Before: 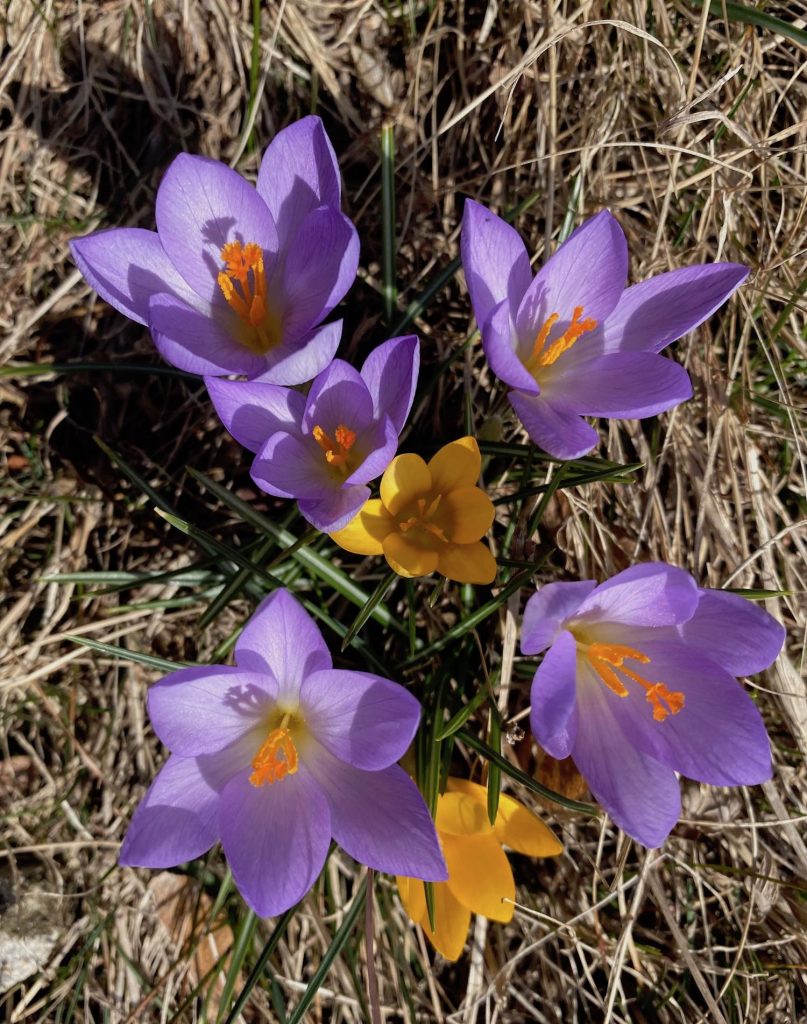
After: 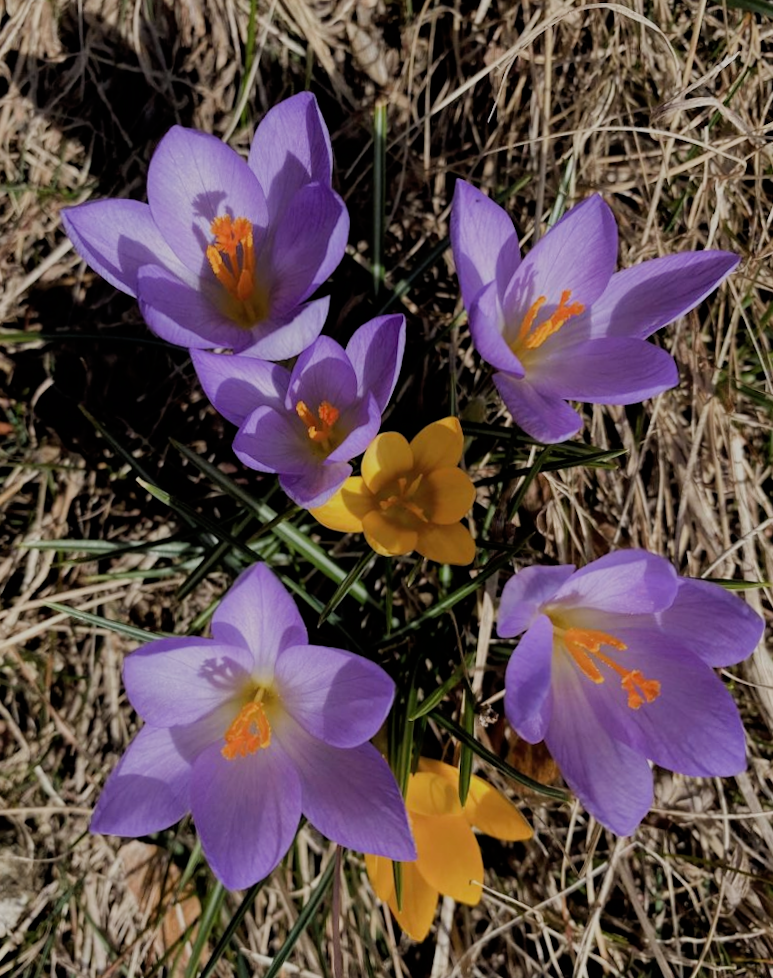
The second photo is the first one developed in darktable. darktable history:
filmic rgb: black relative exposure -7.32 EV, white relative exposure 5.09 EV, hardness 3.2
crop and rotate: angle -1.69°
rotate and perspective: rotation 0.192°, lens shift (horizontal) -0.015, crop left 0.005, crop right 0.996, crop top 0.006, crop bottom 0.99
